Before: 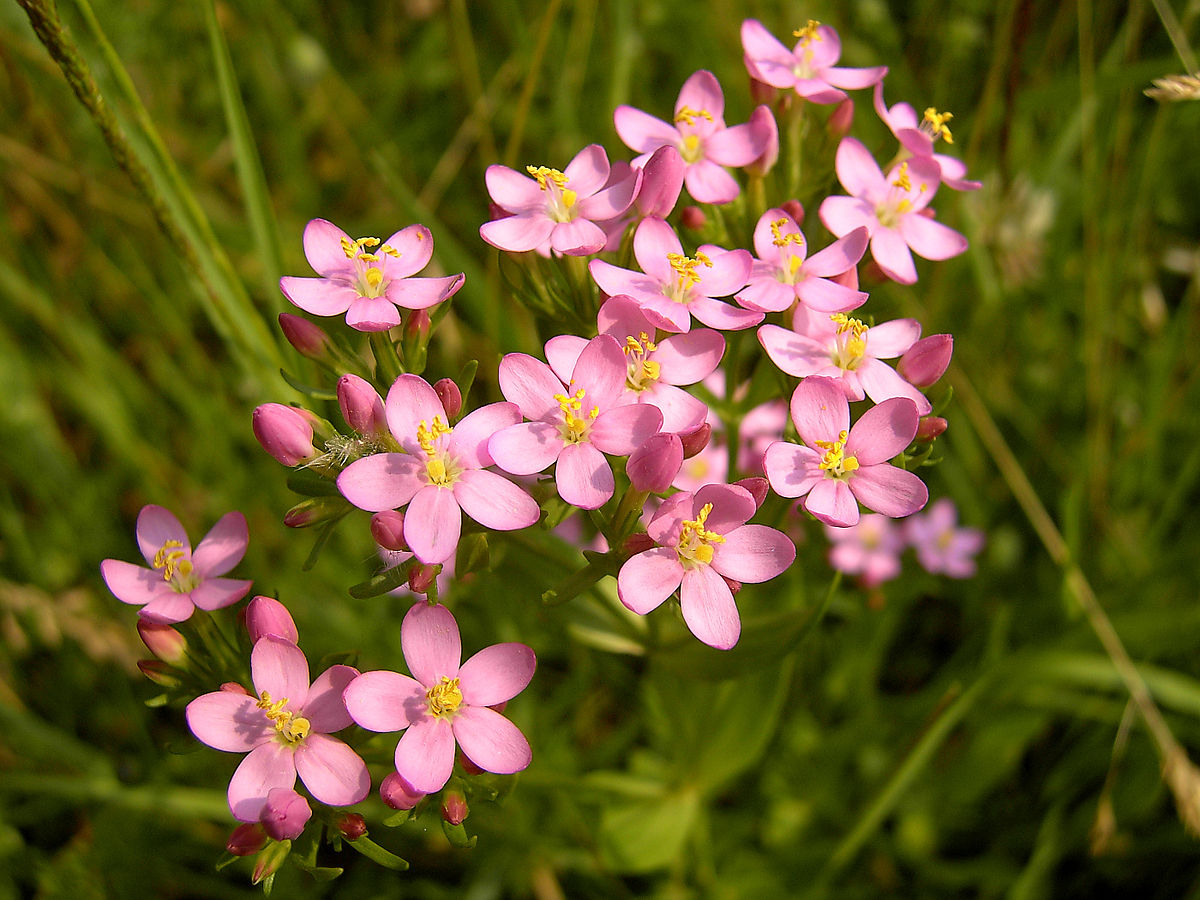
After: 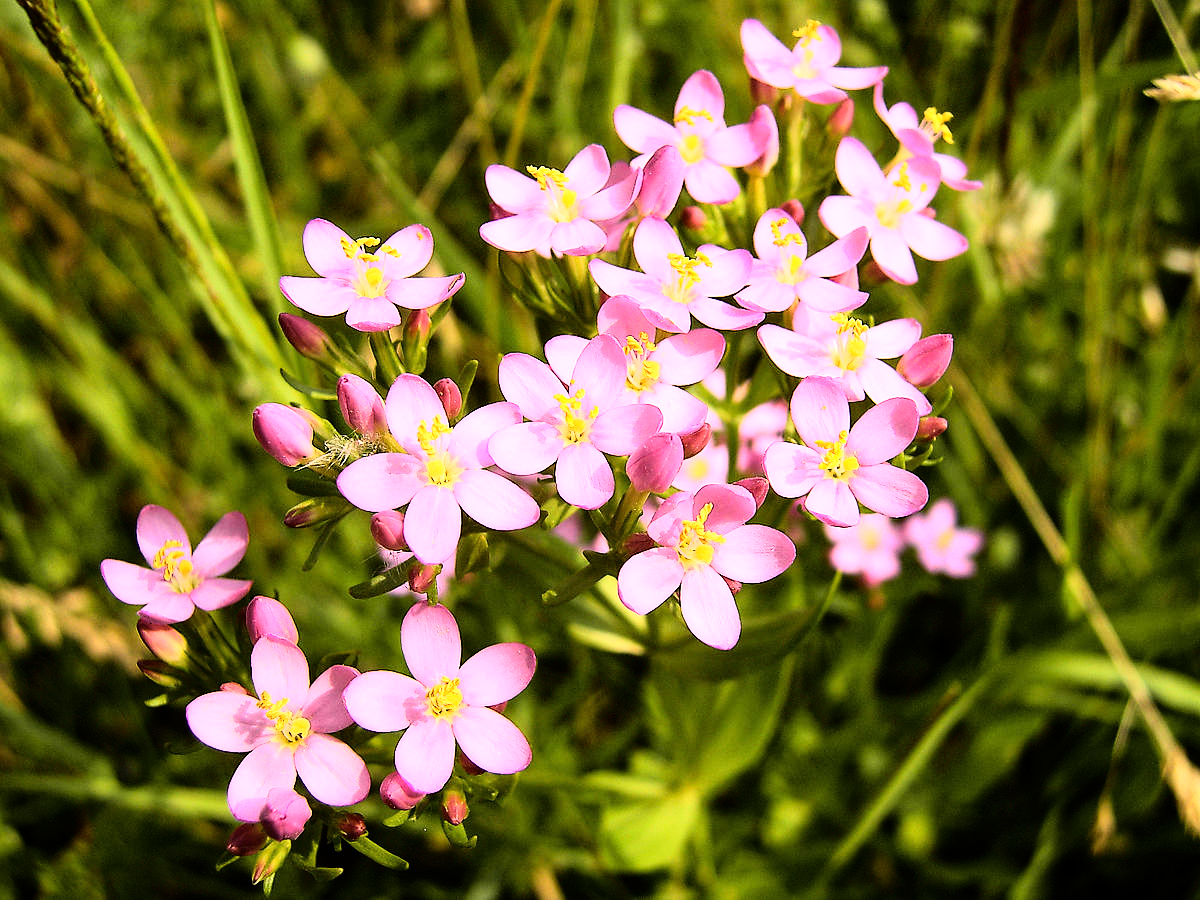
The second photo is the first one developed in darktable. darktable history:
white balance: red 1.009, blue 1.027
rgb curve: curves: ch0 [(0, 0) (0.21, 0.15) (0.24, 0.21) (0.5, 0.75) (0.75, 0.96) (0.89, 0.99) (1, 1)]; ch1 [(0, 0.02) (0.21, 0.13) (0.25, 0.2) (0.5, 0.67) (0.75, 0.9) (0.89, 0.97) (1, 1)]; ch2 [(0, 0.02) (0.21, 0.13) (0.25, 0.2) (0.5, 0.67) (0.75, 0.9) (0.89, 0.97) (1, 1)], compensate middle gray true
